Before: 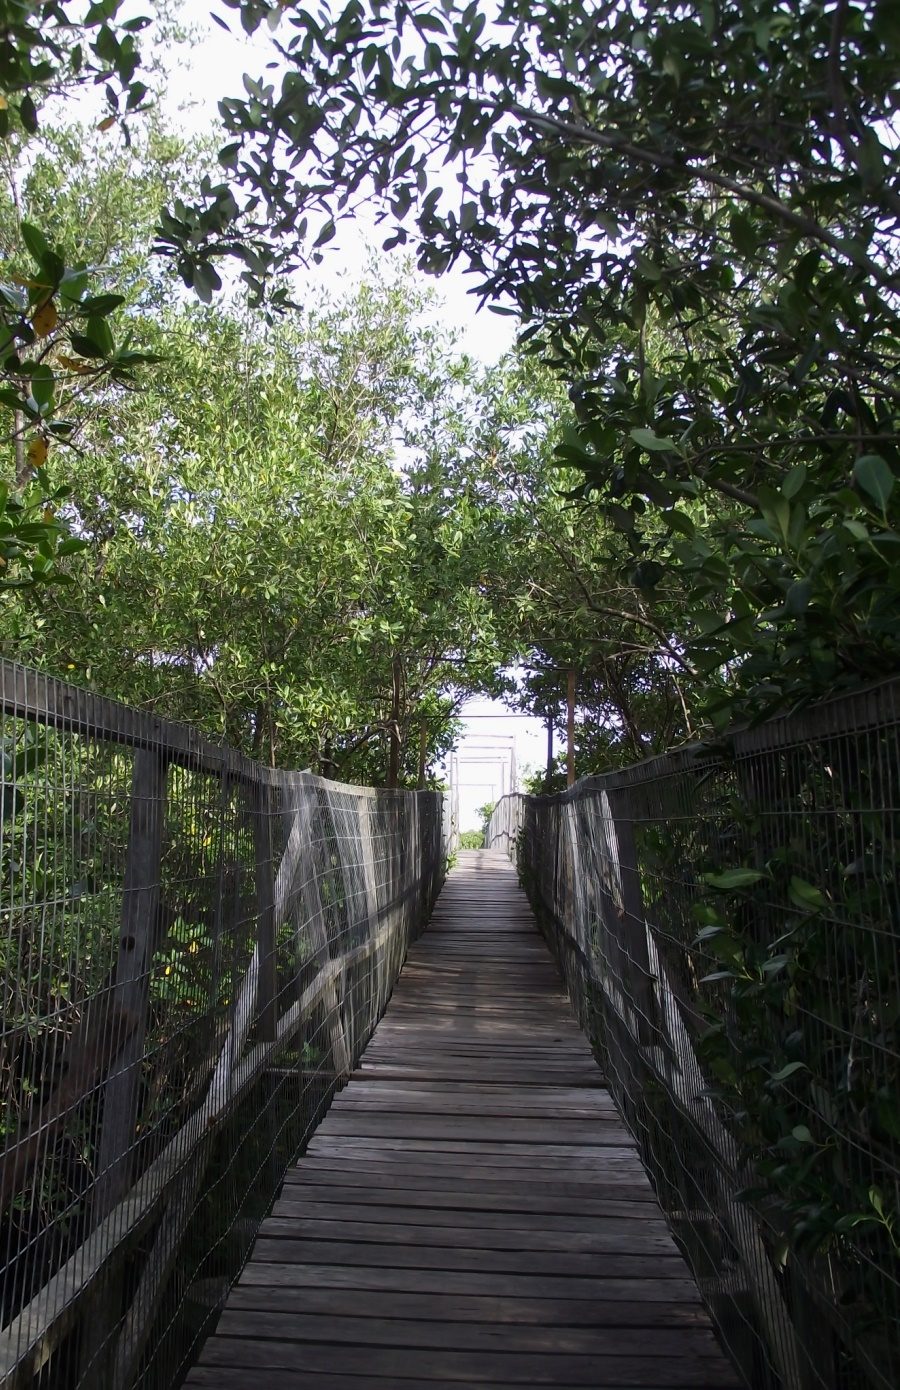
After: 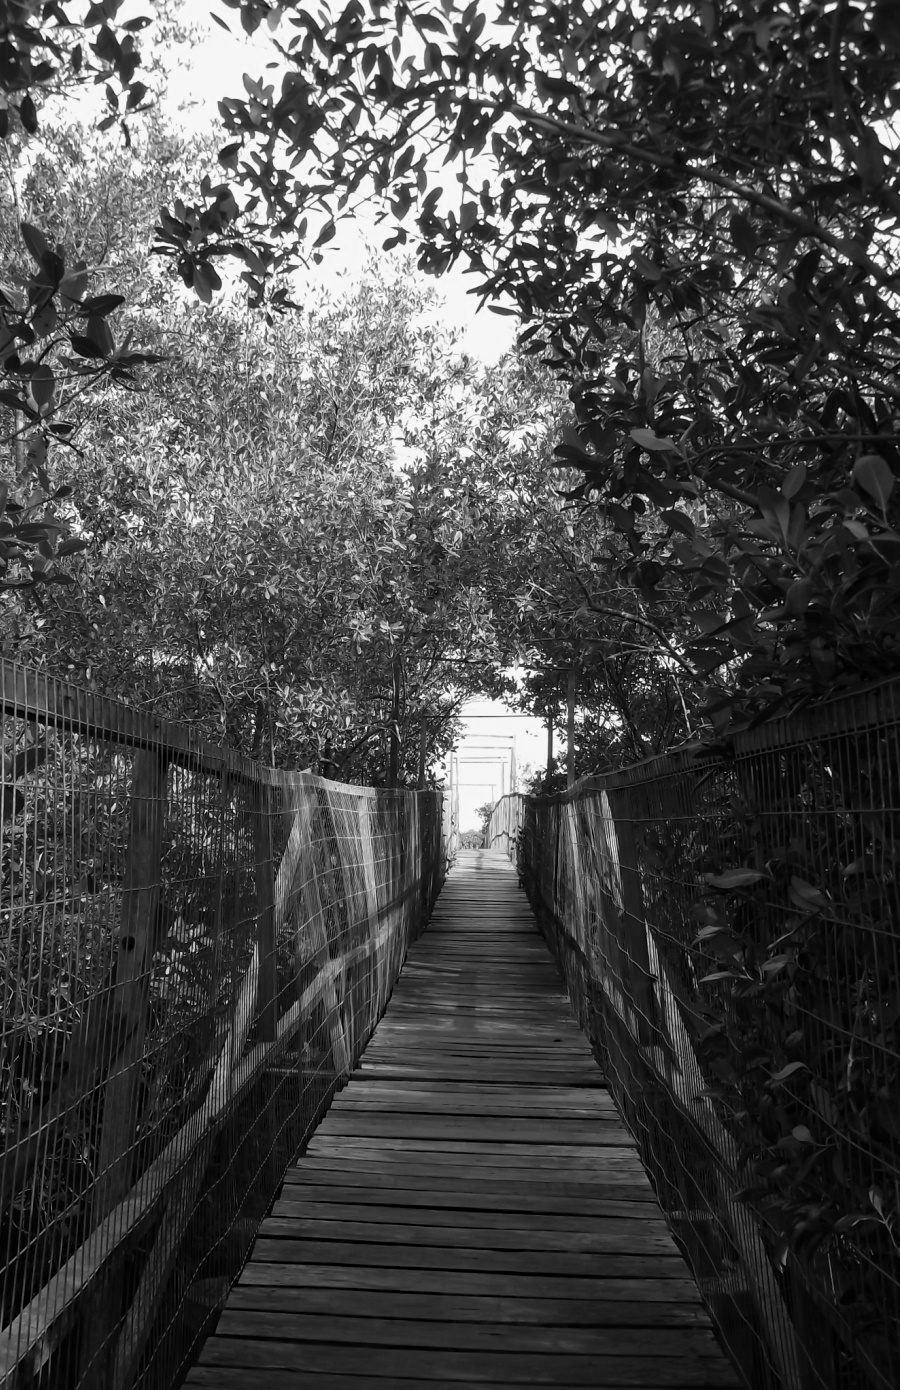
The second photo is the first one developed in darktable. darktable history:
color calibration: output gray [0.25, 0.35, 0.4, 0], illuminant as shot in camera, x 0.358, y 0.373, temperature 4628.91 K
haze removal: strength 0.282, distance 0.254, compatibility mode true, adaptive false
